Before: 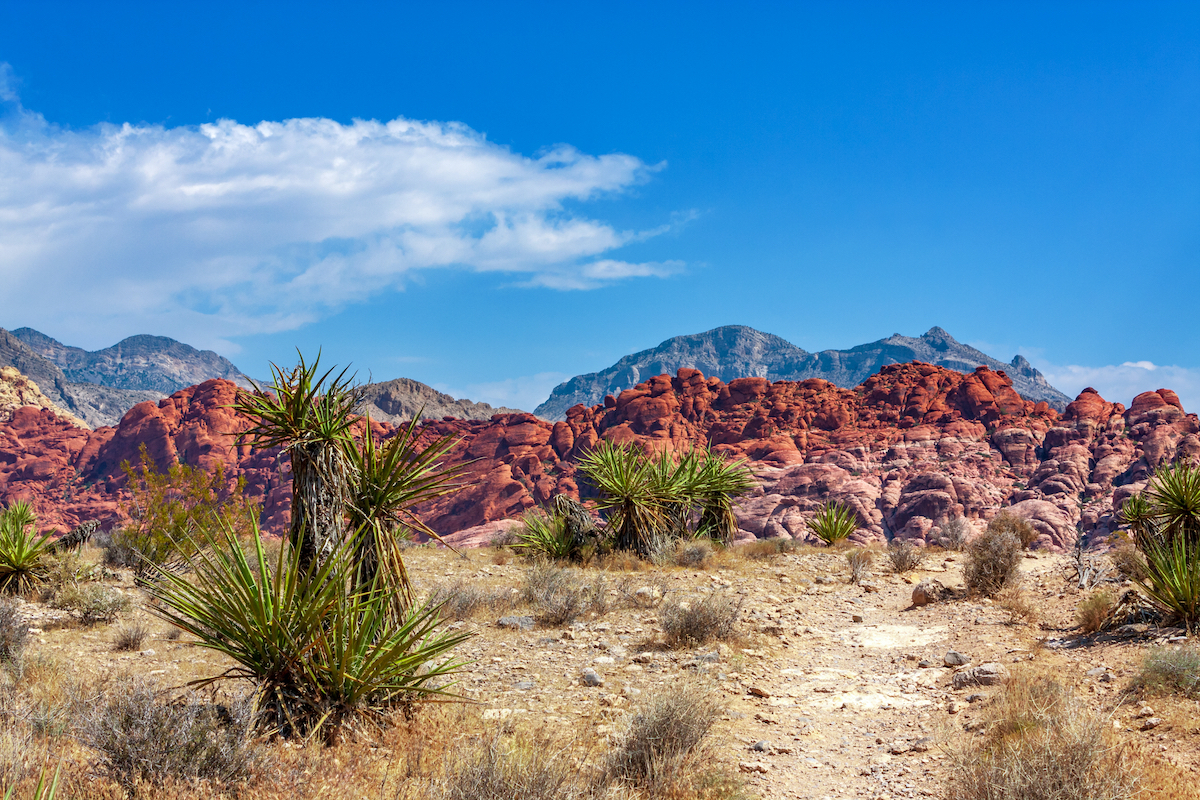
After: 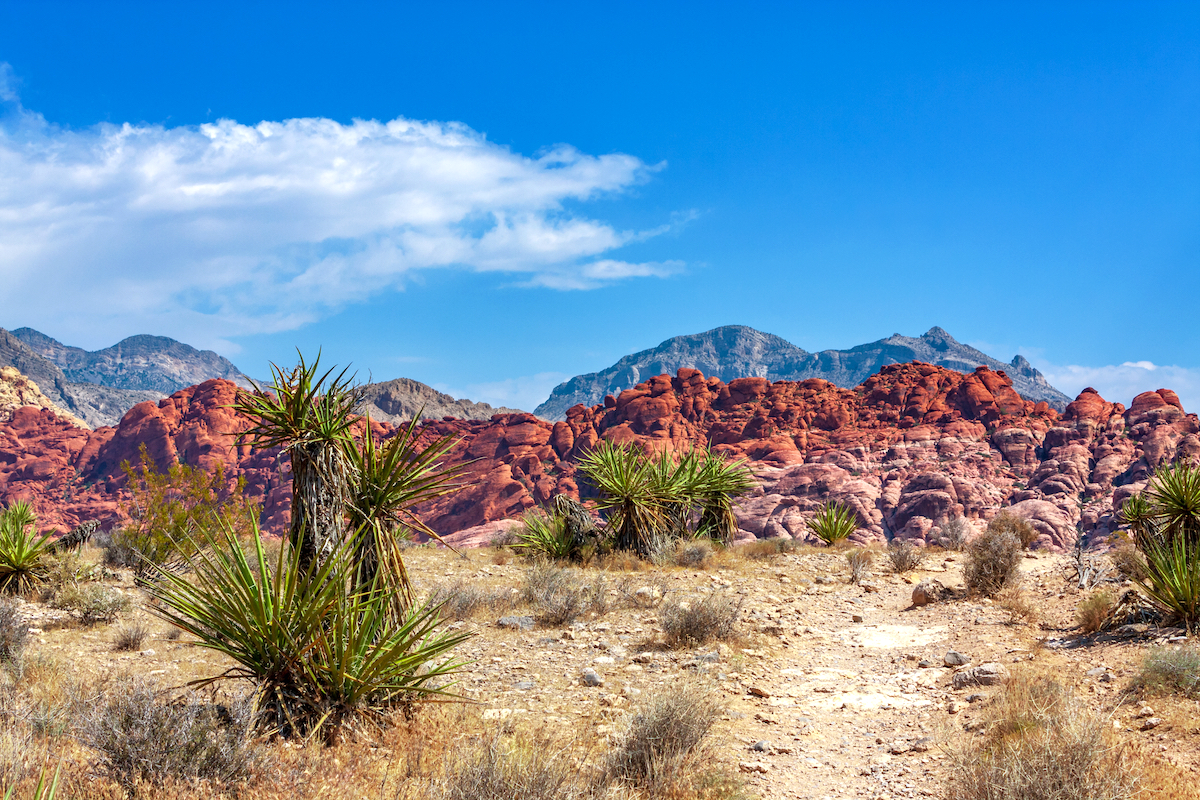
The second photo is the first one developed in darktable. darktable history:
exposure: exposure 0.206 EV, compensate exposure bias true, compensate highlight preservation false
